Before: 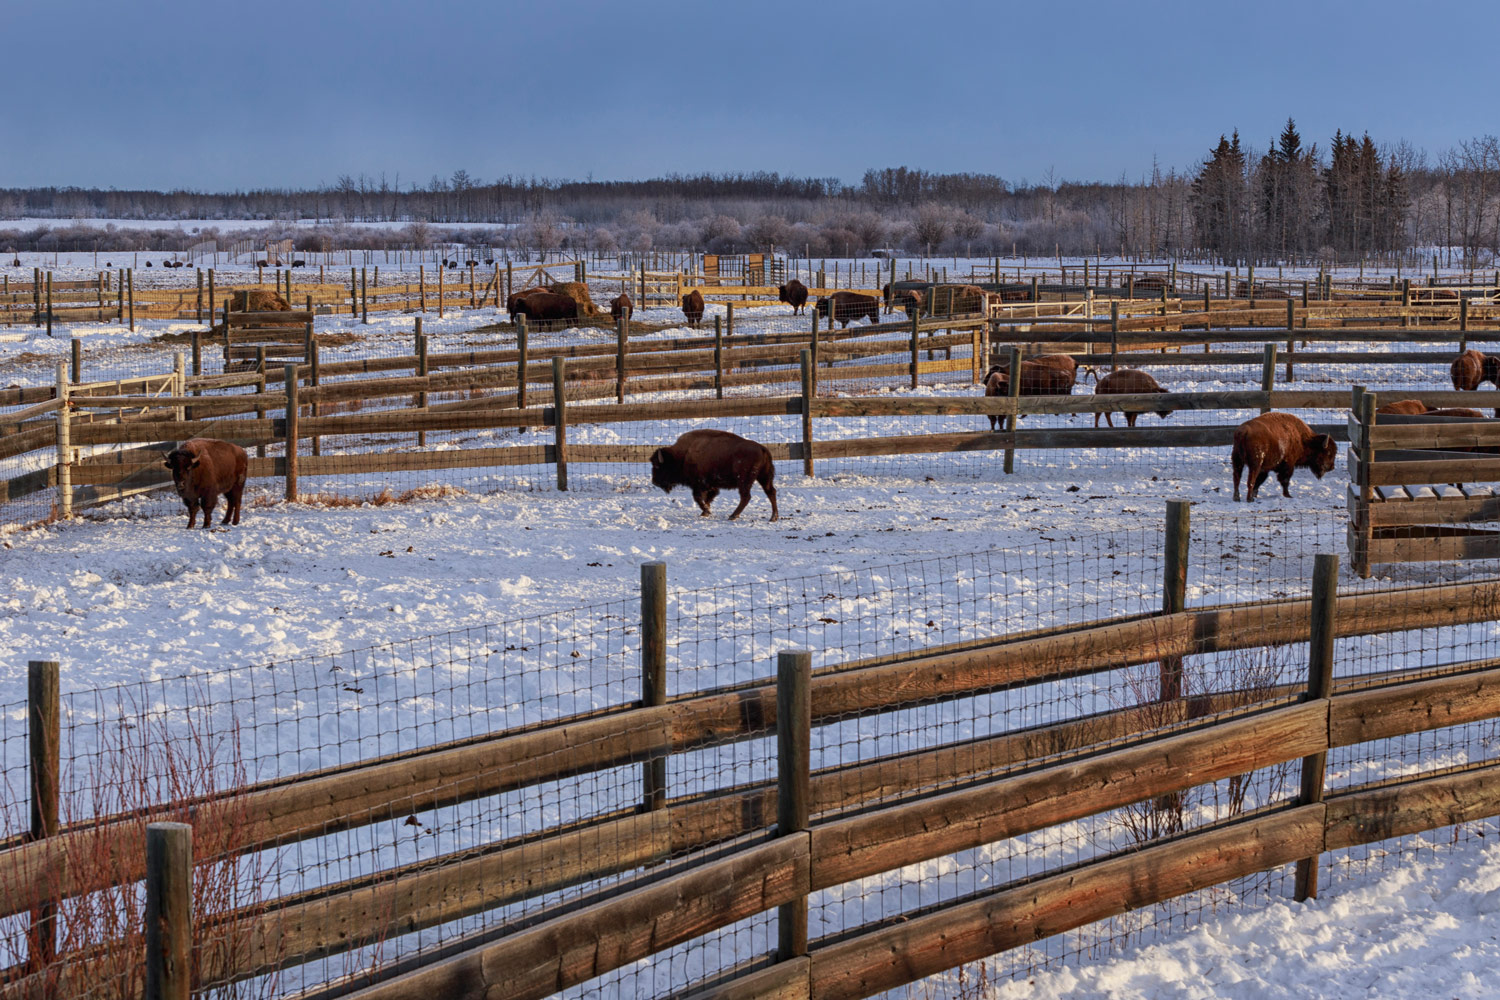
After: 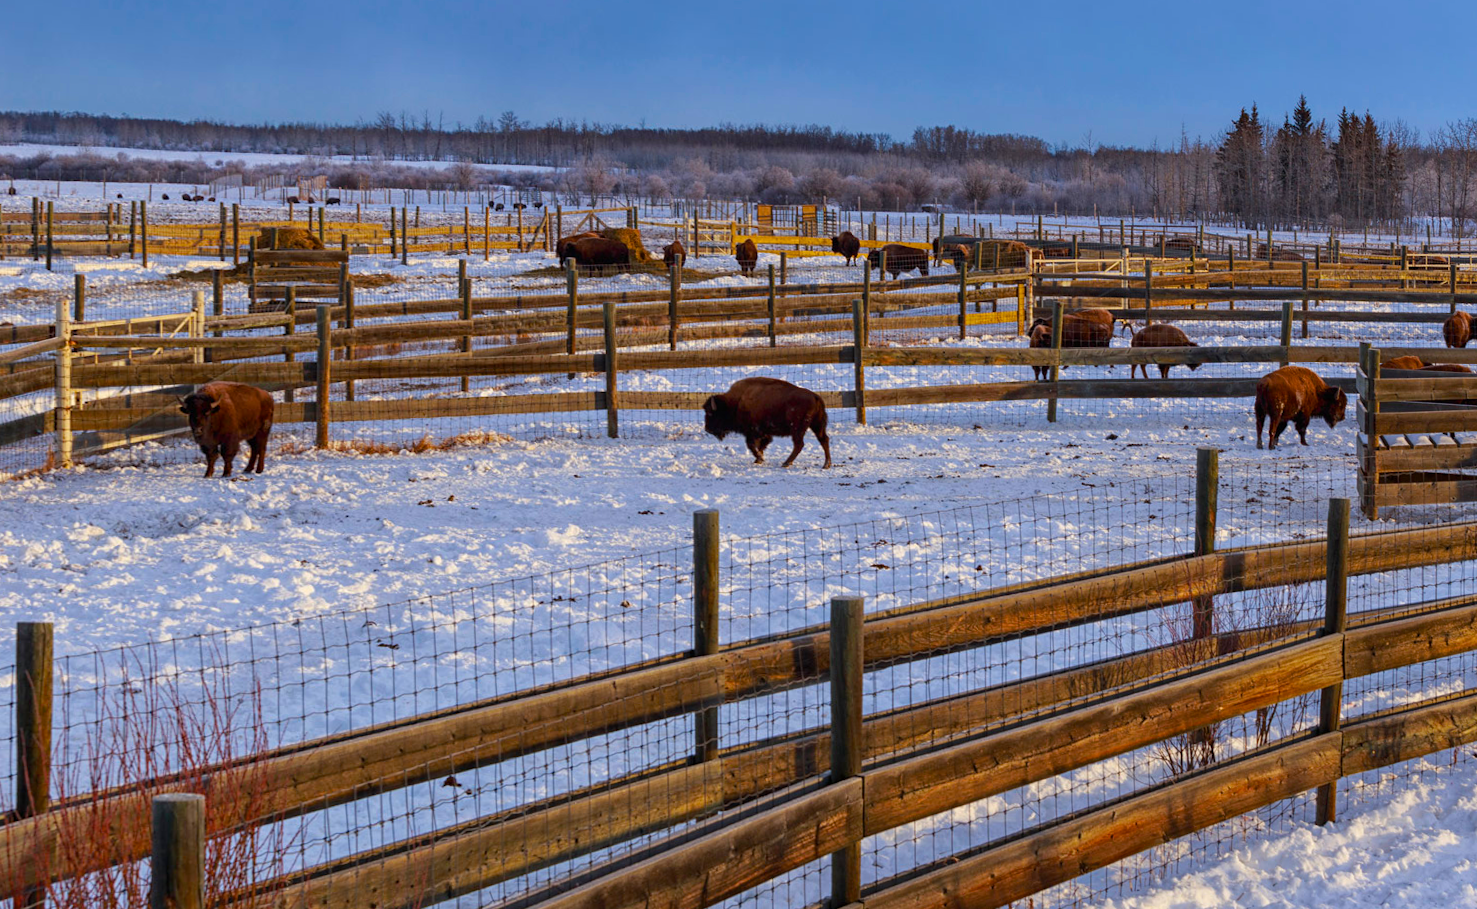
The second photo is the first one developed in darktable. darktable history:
color balance rgb: linear chroma grading › global chroma 15%, perceptual saturation grading › global saturation 30%
rotate and perspective: rotation -0.013°, lens shift (vertical) -0.027, lens shift (horizontal) 0.178, crop left 0.016, crop right 0.989, crop top 0.082, crop bottom 0.918
